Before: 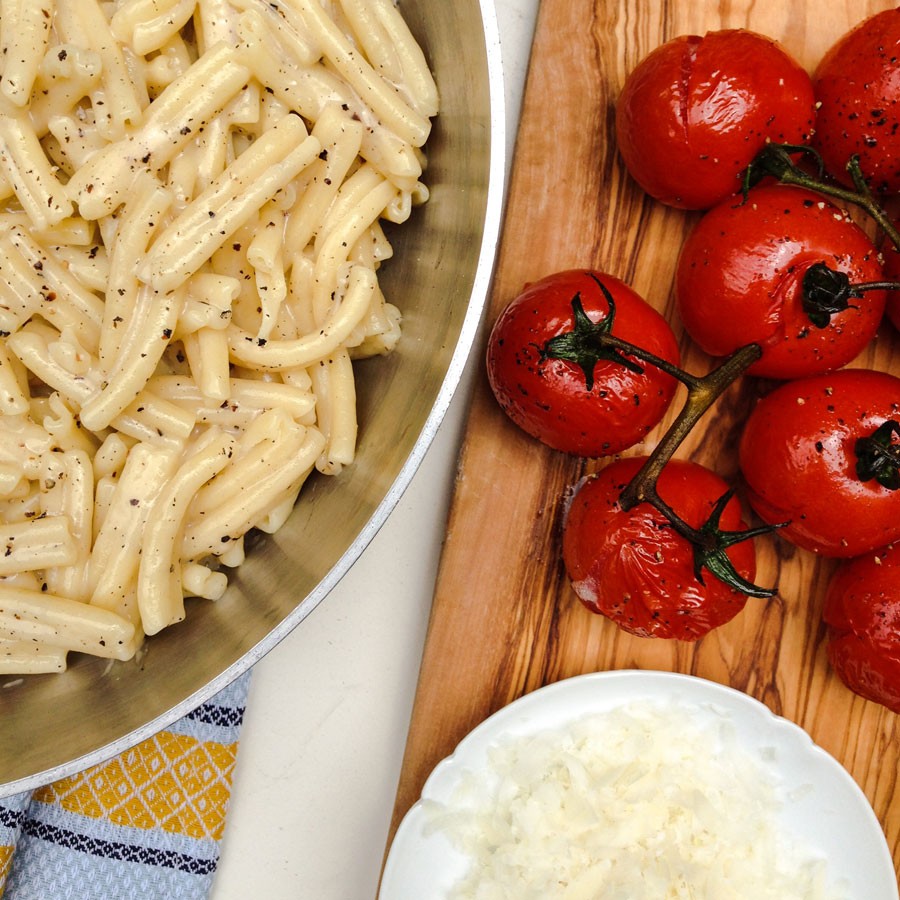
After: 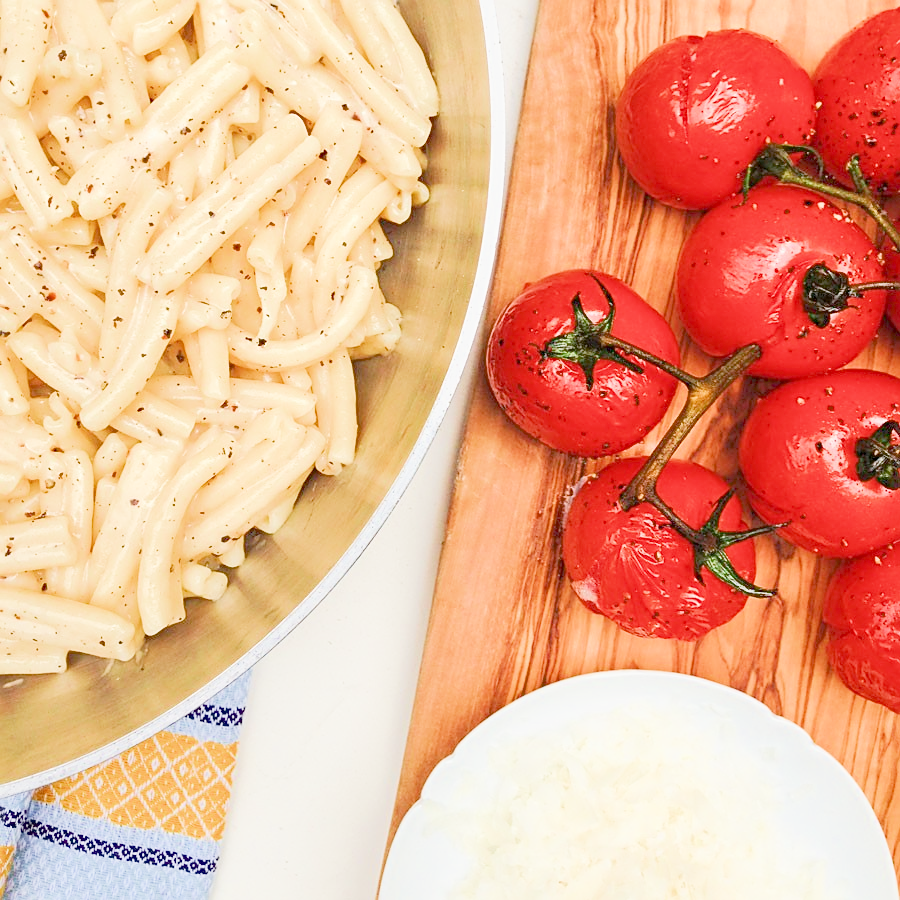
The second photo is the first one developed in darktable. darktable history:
filmic rgb: middle gray luminance 2.5%, black relative exposure -10 EV, white relative exposure 7 EV, threshold 6 EV, dynamic range scaling 10%, target black luminance 0%, hardness 3.19, latitude 44.39%, contrast 0.682, highlights saturation mix 5%, shadows ↔ highlights balance 13.63%, add noise in highlights 0, color science v3 (2019), use custom middle-gray values true, iterations of high-quality reconstruction 0, contrast in highlights soft, enable highlight reconstruction true
tone equalizer: -8 EV -1.84 EV, -7 EV -1.16 EV, -6 EV -1.62 EV, smoothing diameter 25%, edges refinement/feathering 10, preserve details guided filter
sharpen: on, module defaults
